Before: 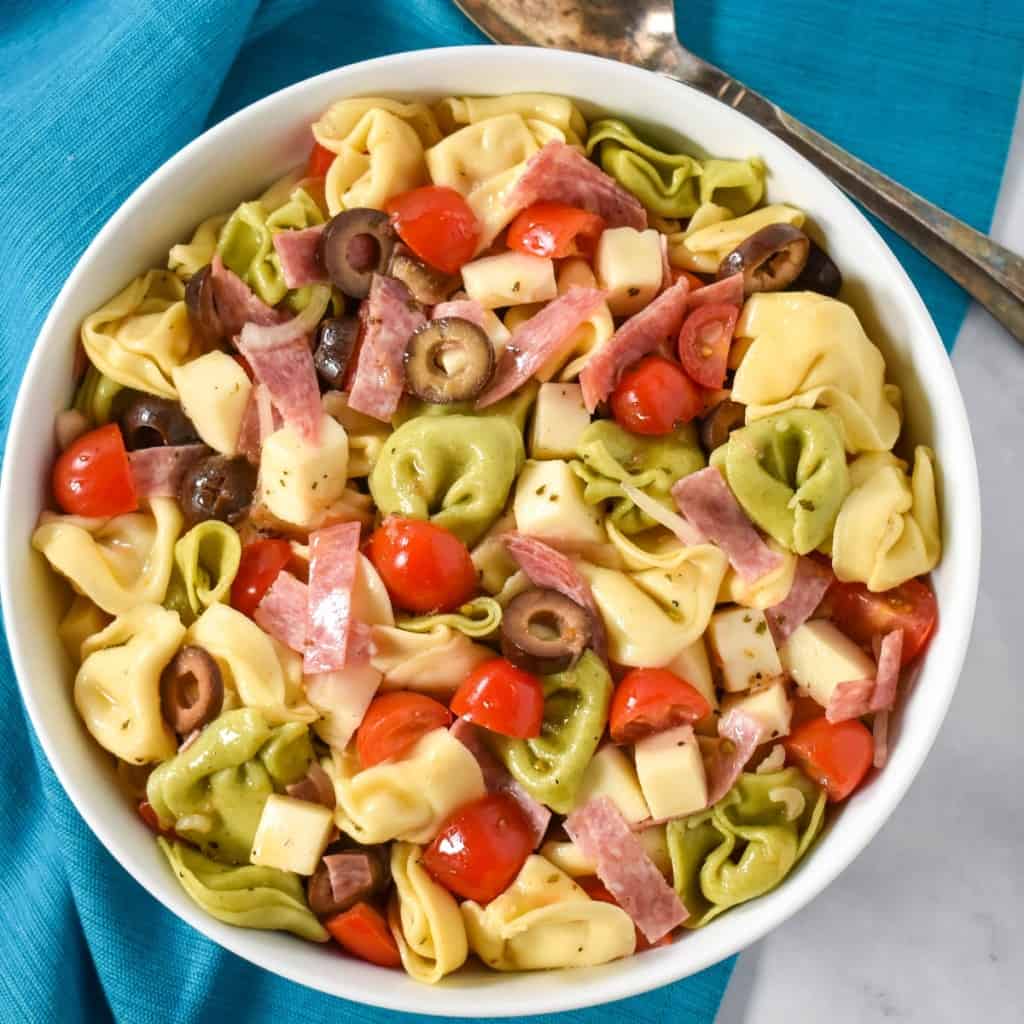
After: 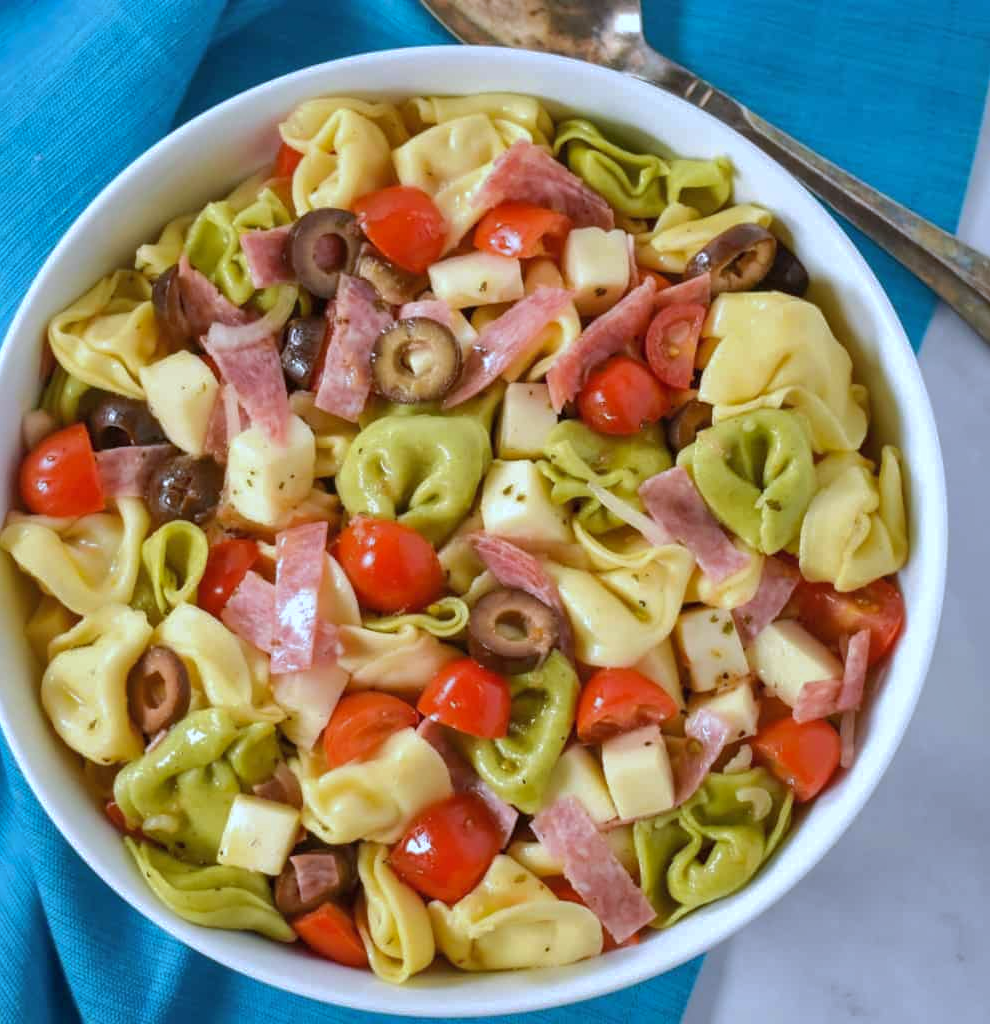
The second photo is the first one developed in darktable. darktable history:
shadows and highlights: shadows 40, highlights -60
white balance: red 0.926, green 1.003, blue 1.133
crop and rotate: left 3.238%
